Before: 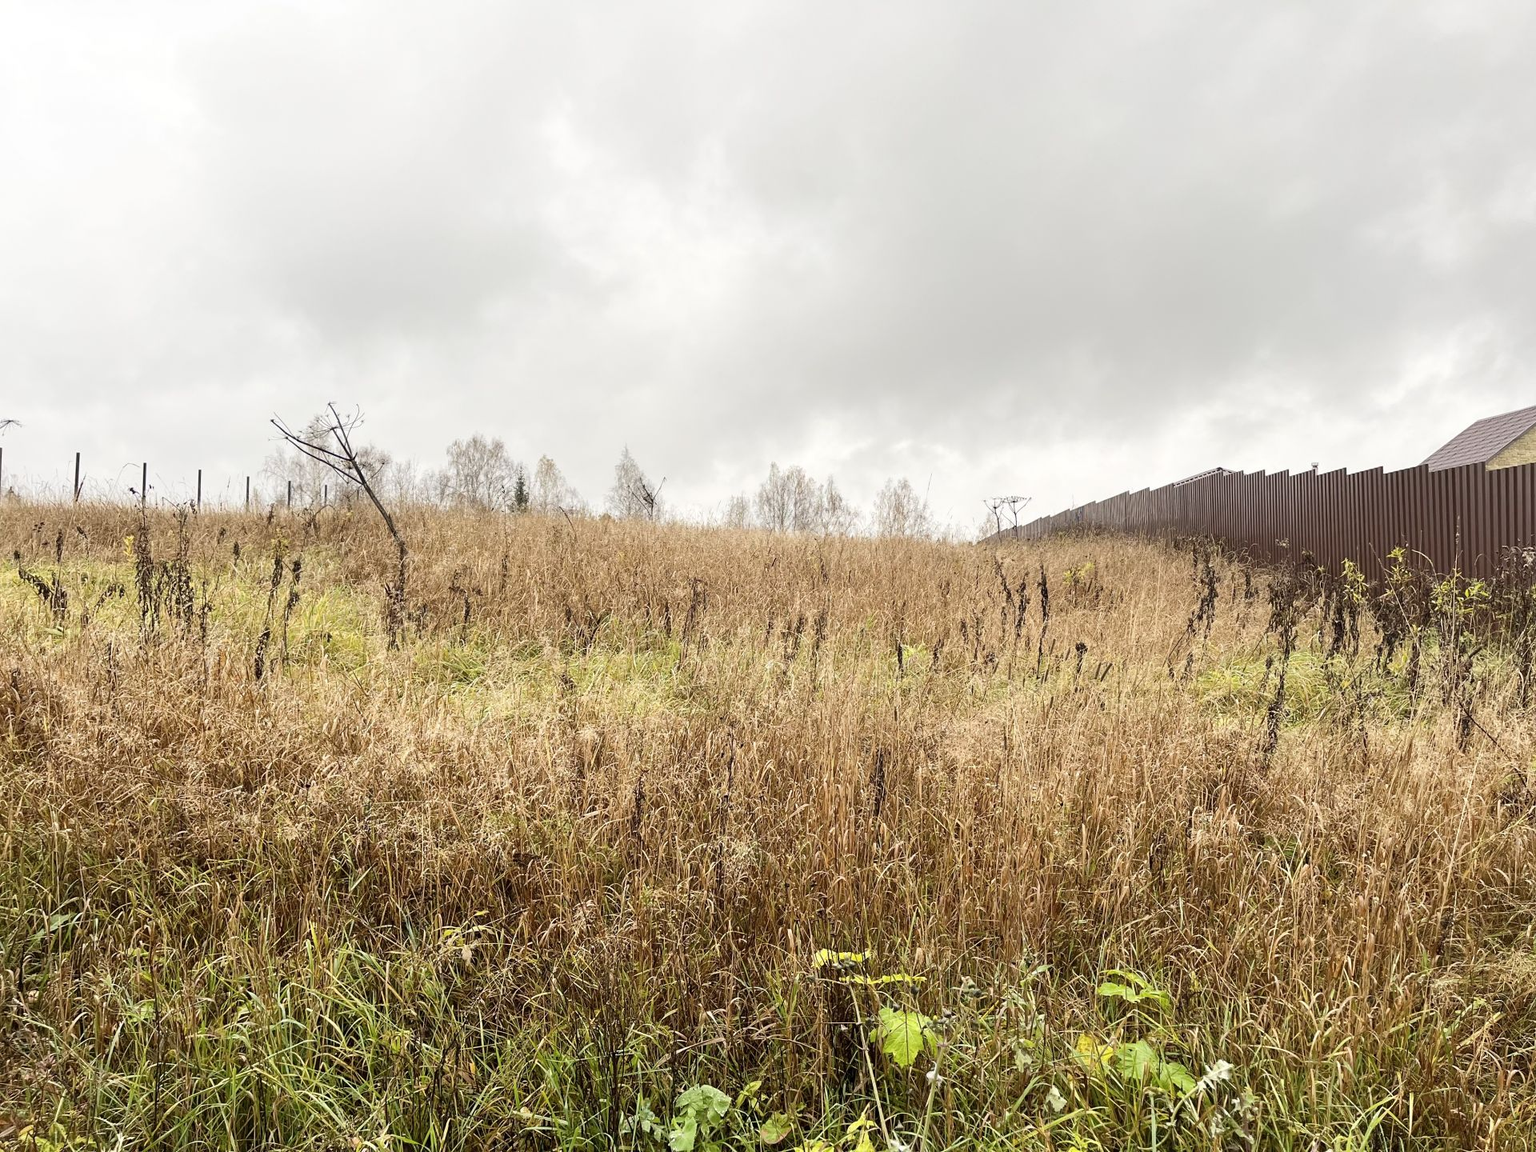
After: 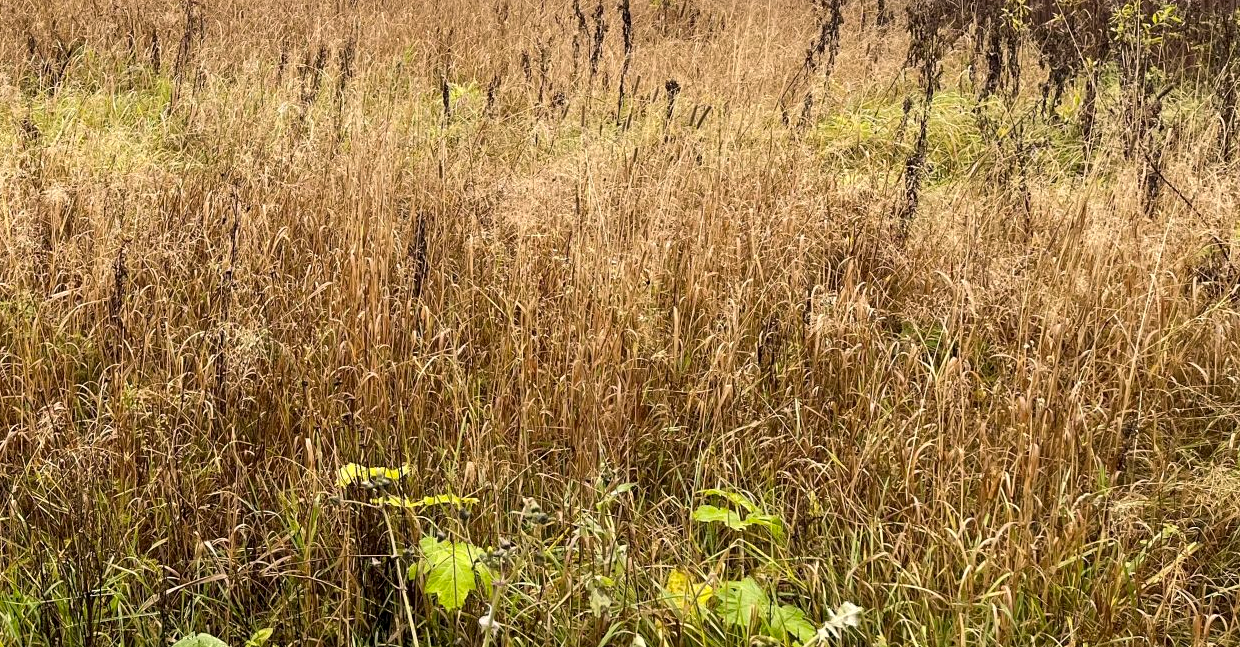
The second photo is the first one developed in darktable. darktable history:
color correction: highlights a* 3.26, highlights b* 1.92, saturation 1.16
crop and rotate: left 35.407%, top 50.224%, bottom 4.806%
local contrast: highlights 106%, shadows 102%, detail 119%, midtone range 0.2
